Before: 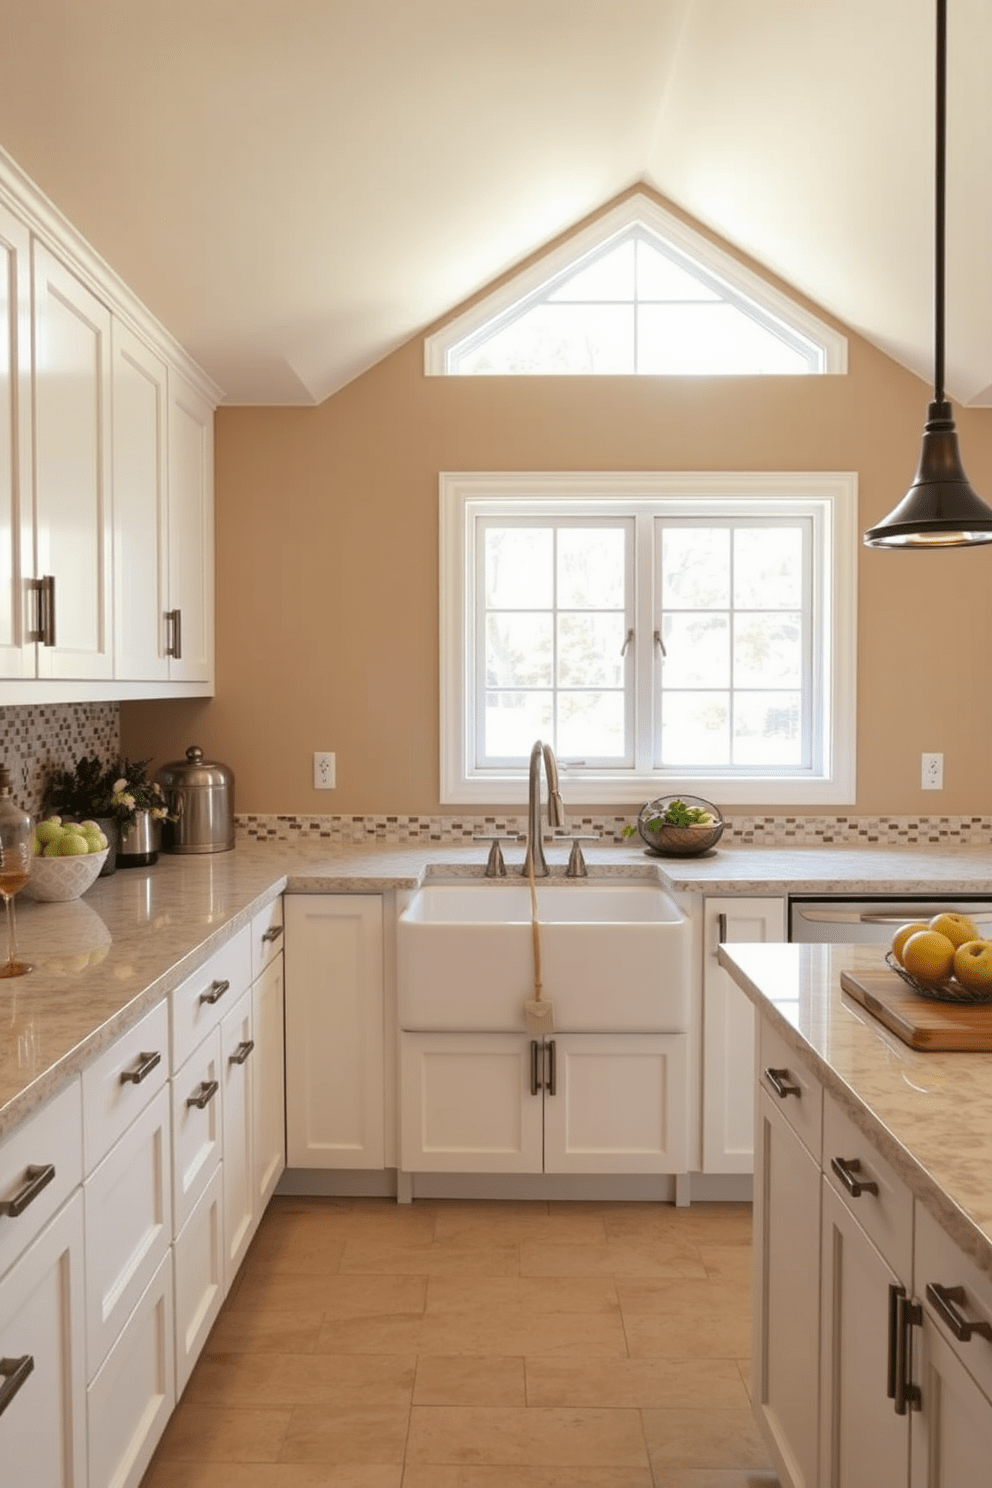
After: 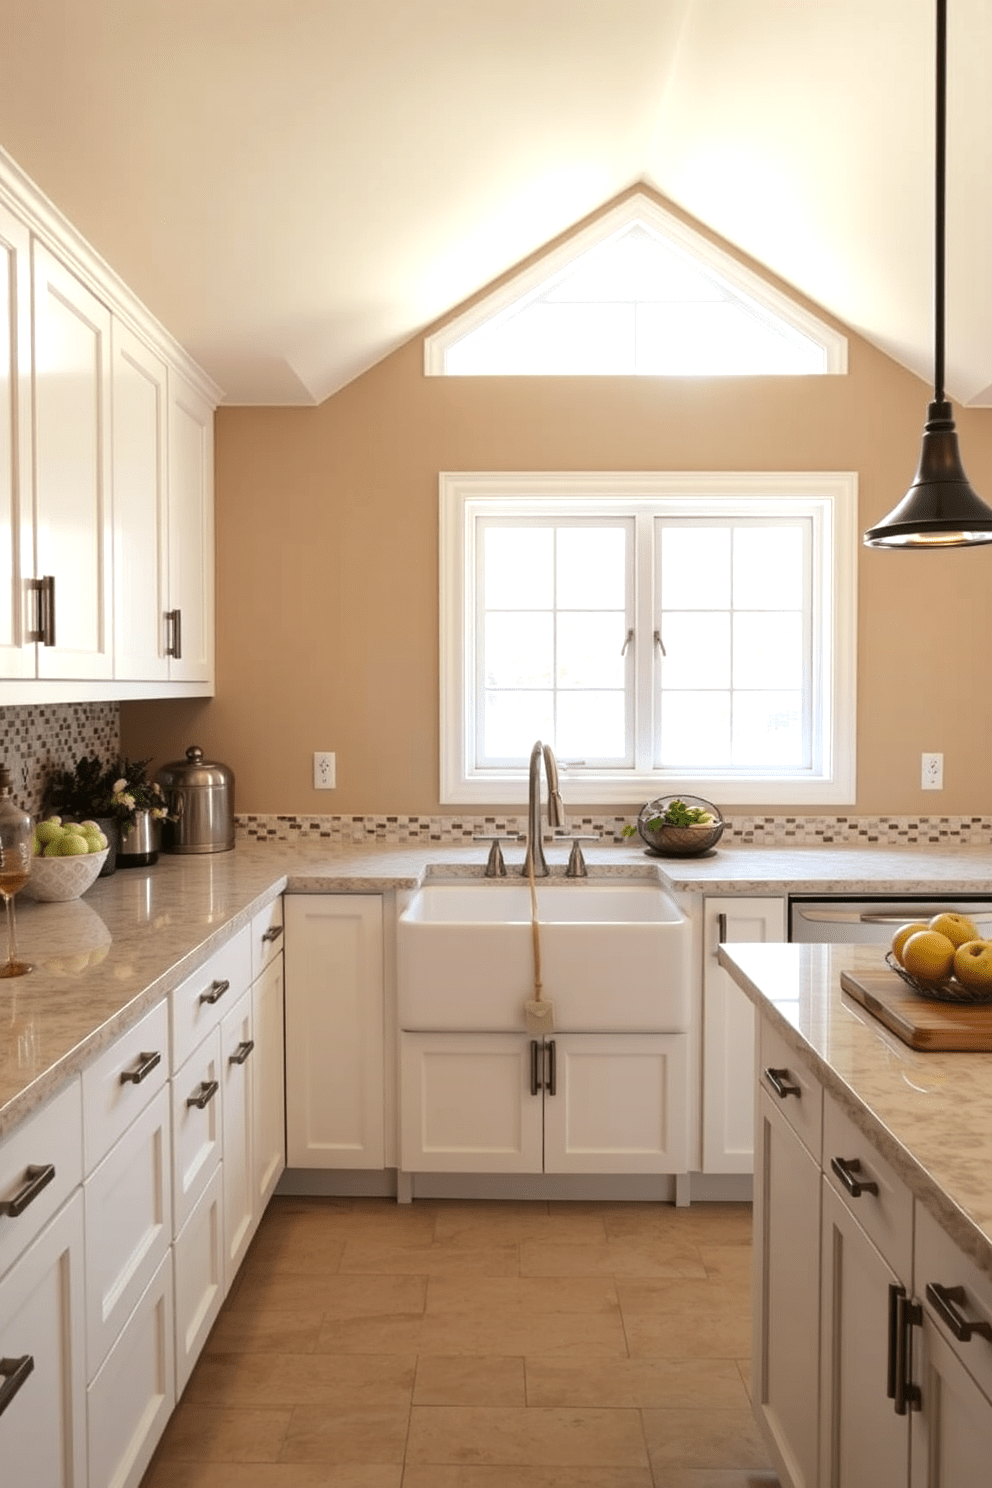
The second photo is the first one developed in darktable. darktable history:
graduated density: rotation -180°, offset 27.42
tone equalizer: -8 EV -0.417 EV, -7 EV -0.389 EV, -6 EV -0.333 EV, -5 EV -0.222 EV, -3 EV 0.222 EV, -2 EV 0.333 EV, -1 EV 0.389 EV, +0 EV 0.417 EV, edges refinement/feathering 500, mask exposure compensation -1.57 EV, preserve details no
